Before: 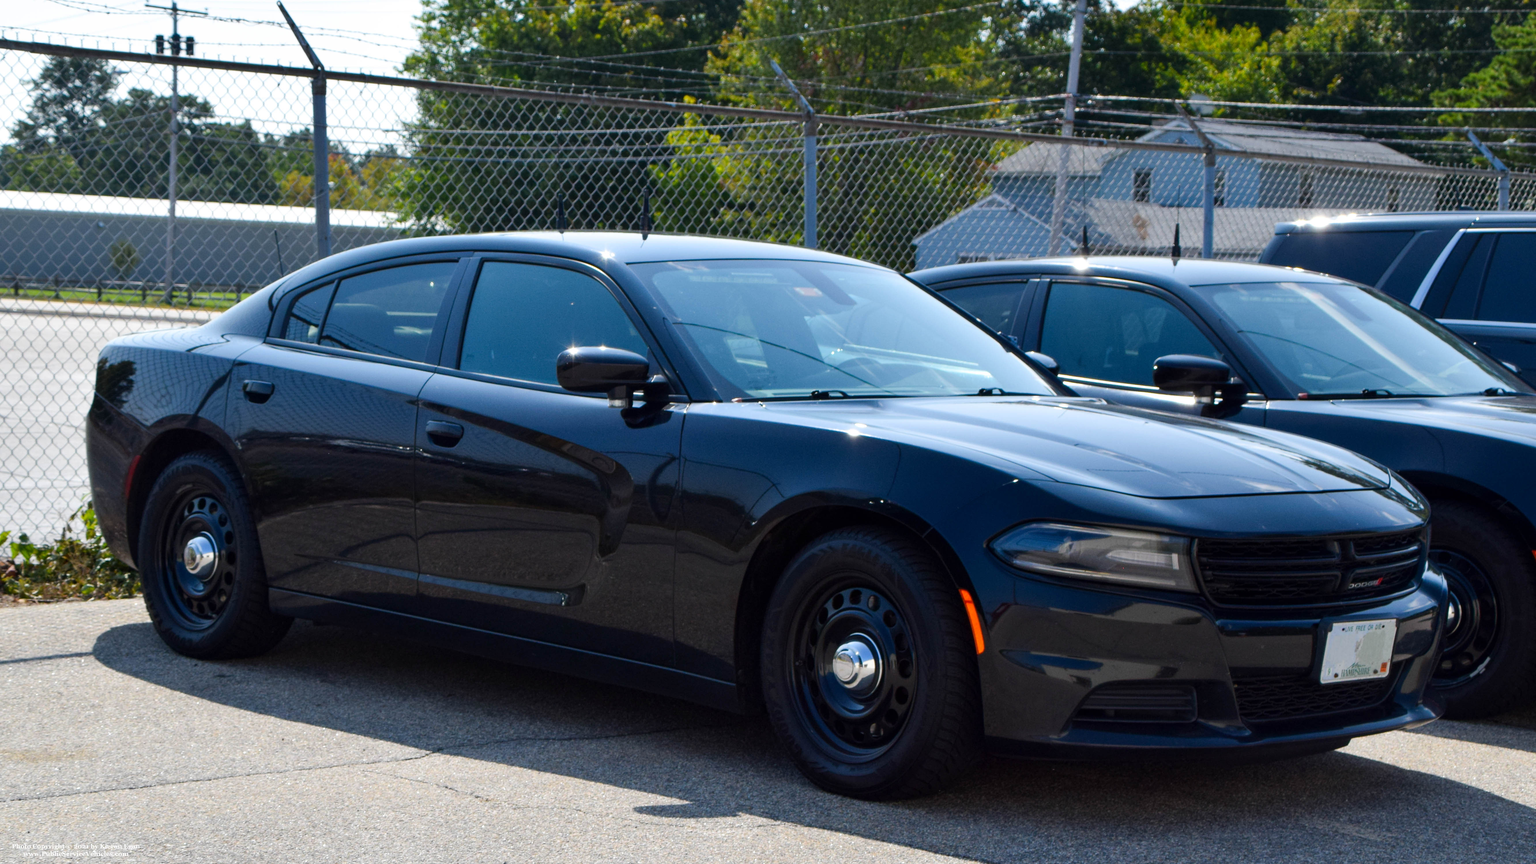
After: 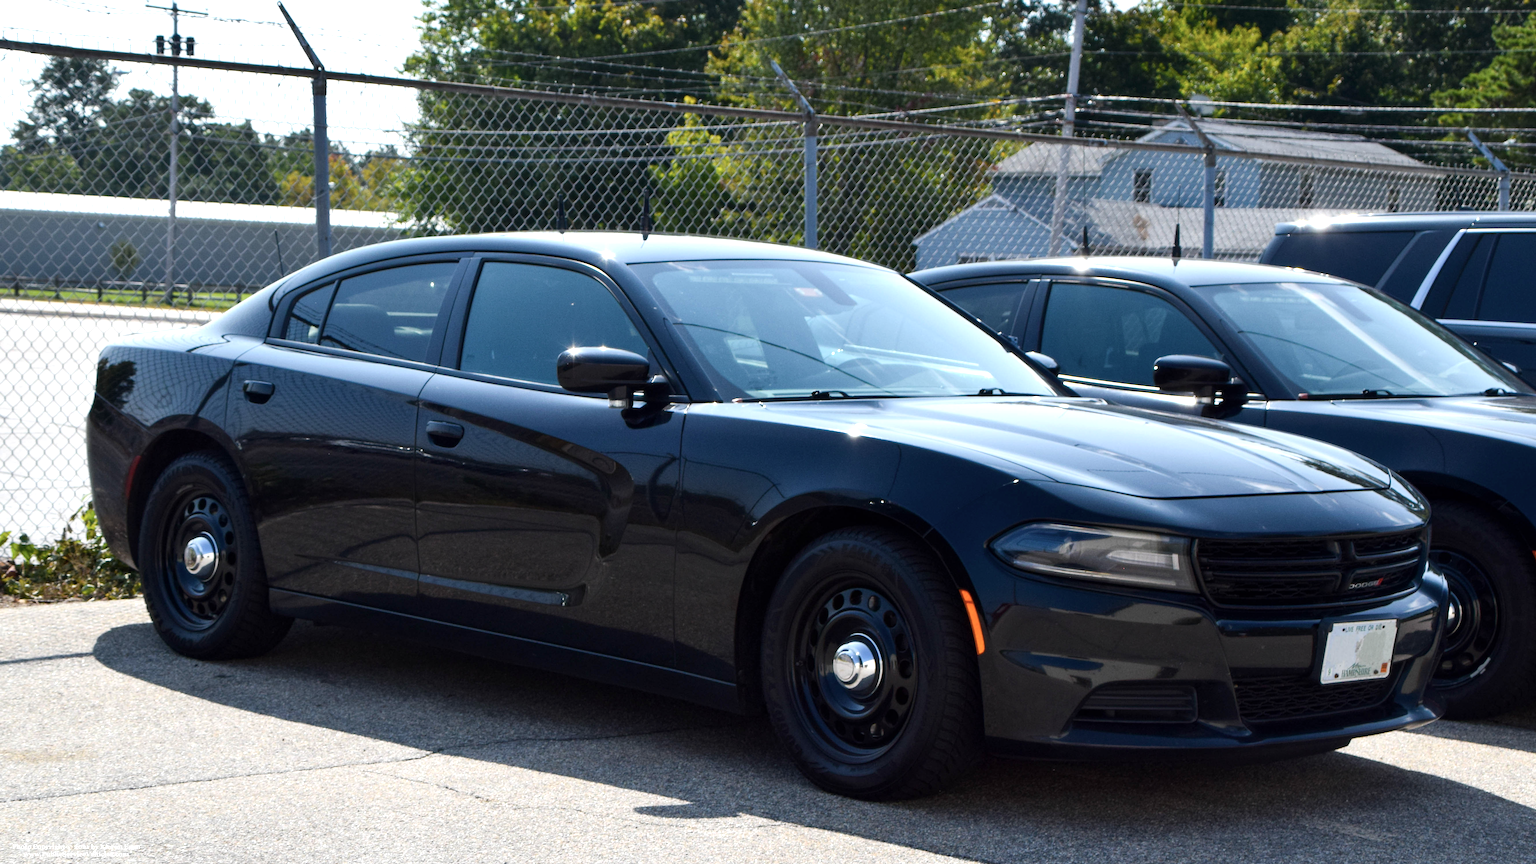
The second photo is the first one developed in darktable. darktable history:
contrast brightness saturation: contrast 0.102, saturation -0.289
color balance rgb: white fulcrum 0.079 EV, perceptual saturation grading › global saturation 14.963%, perceptual brilliance grading › global brilliance 11.857%
